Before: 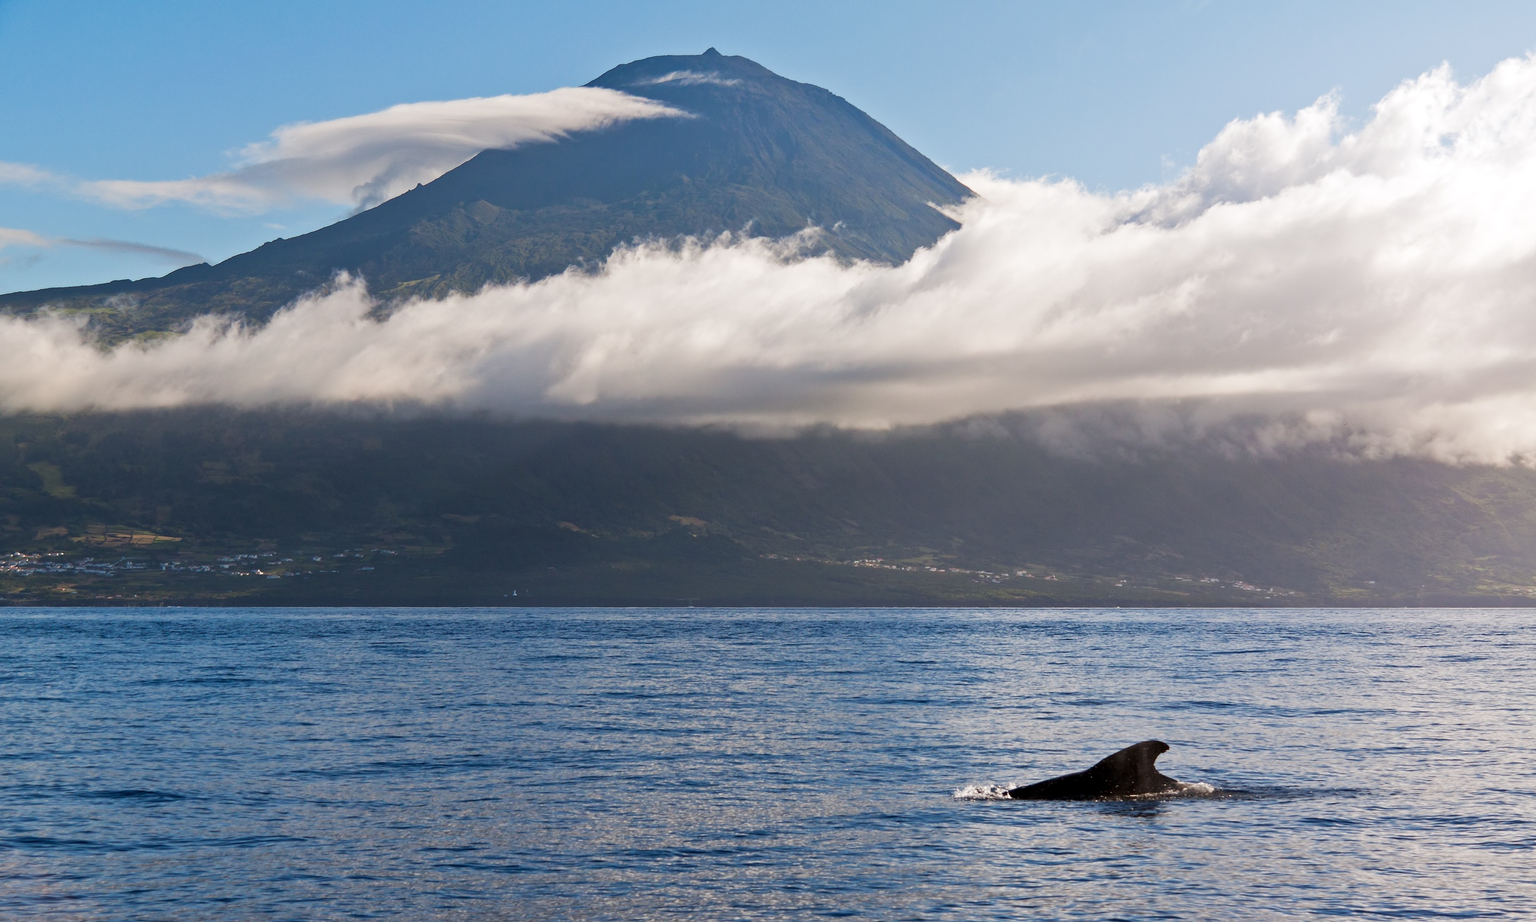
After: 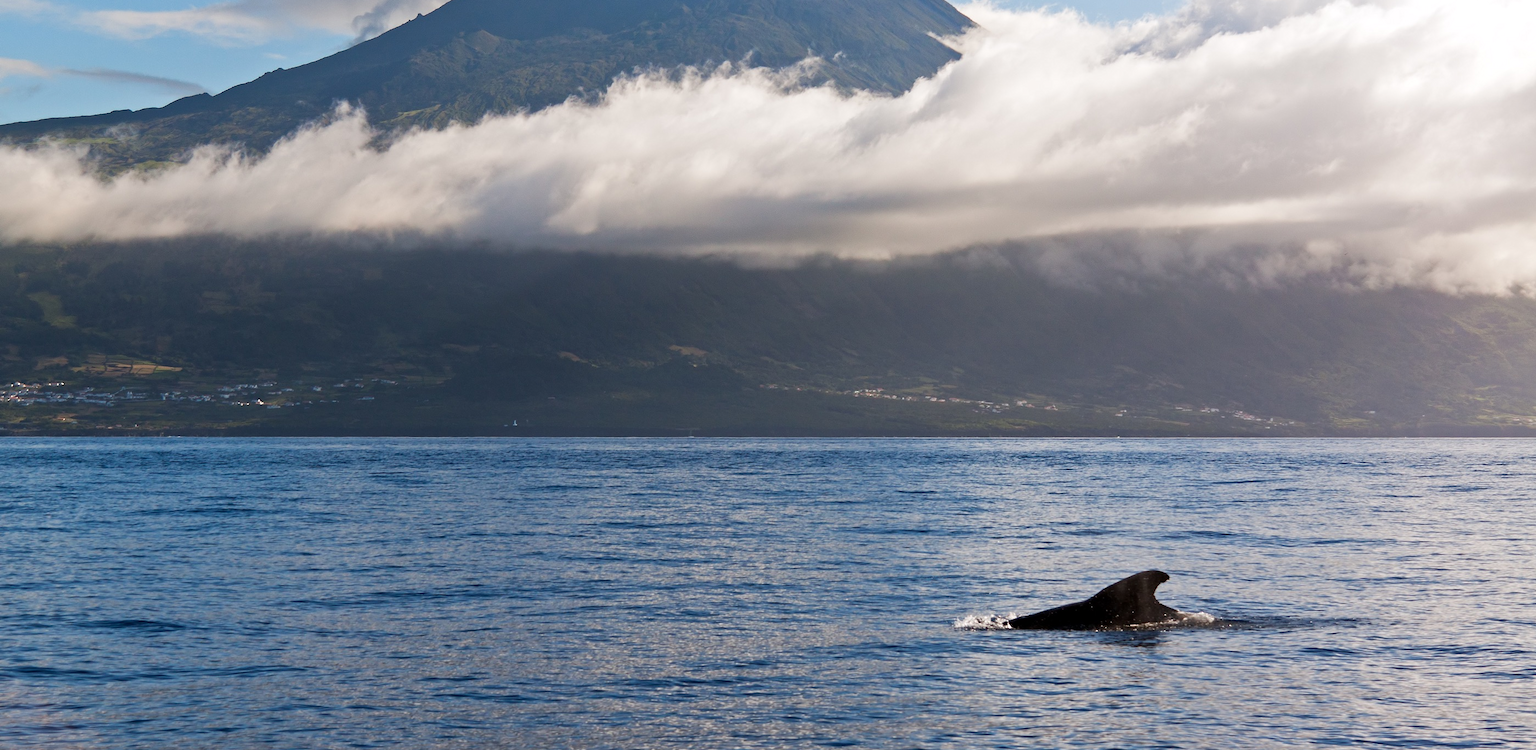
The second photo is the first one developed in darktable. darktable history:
exposure: exposure 0.02 EV, compensate highlight preservation false
crop and rotate: top 18.507%
sharpen: radius 5.325, amount 0.312, threshold 26.433
